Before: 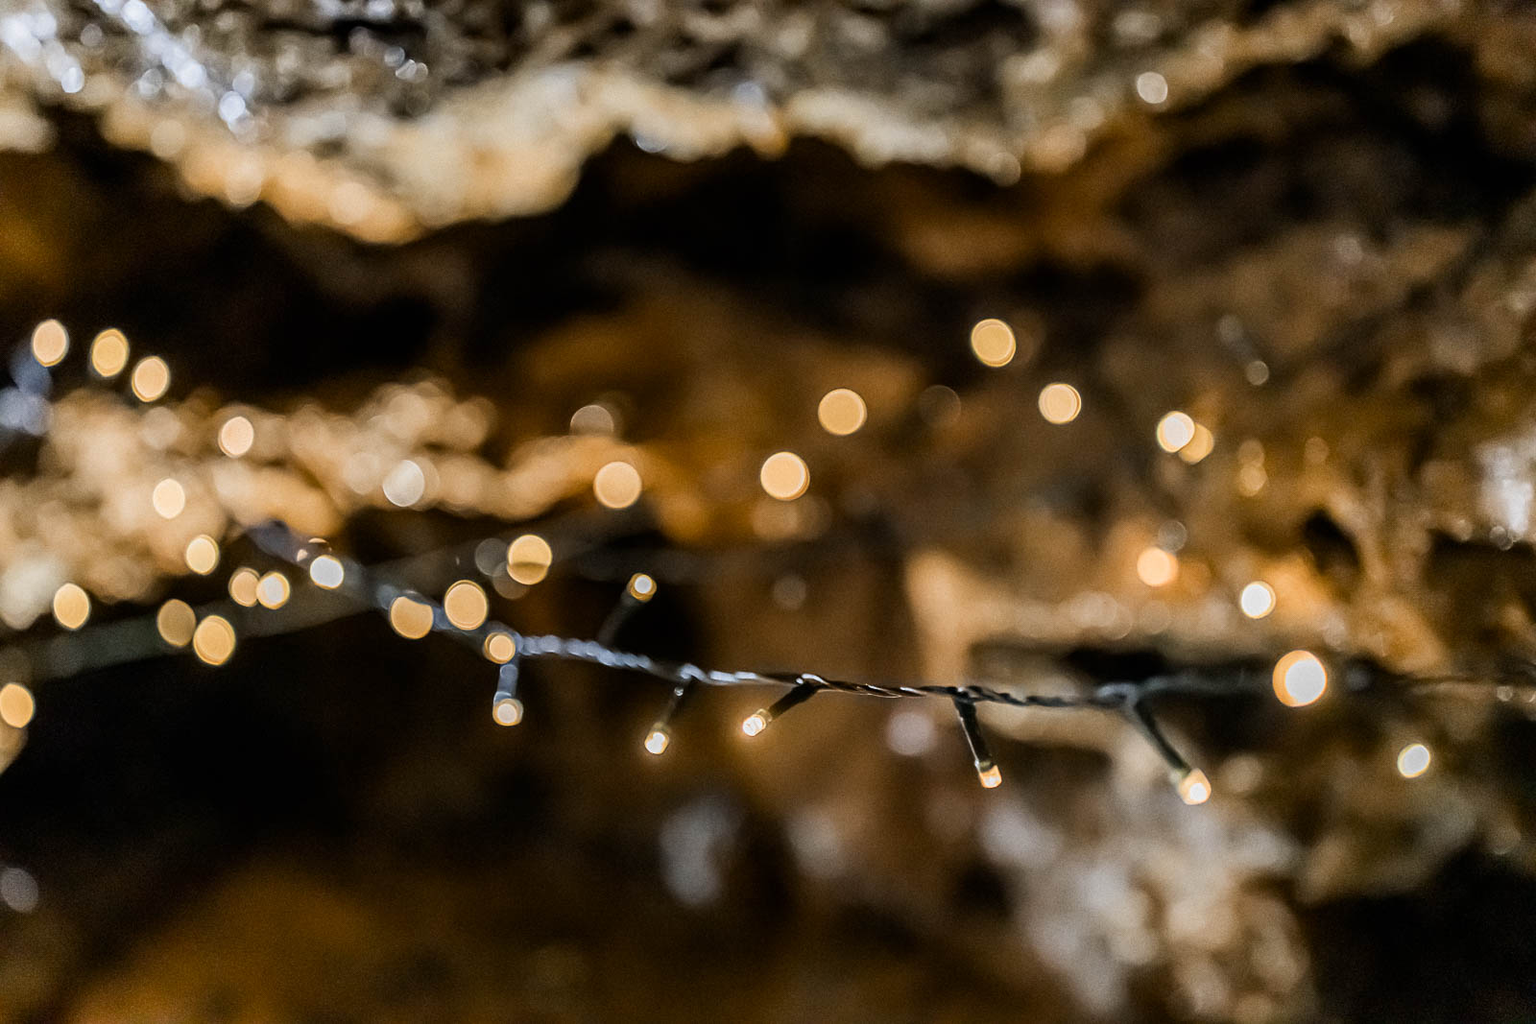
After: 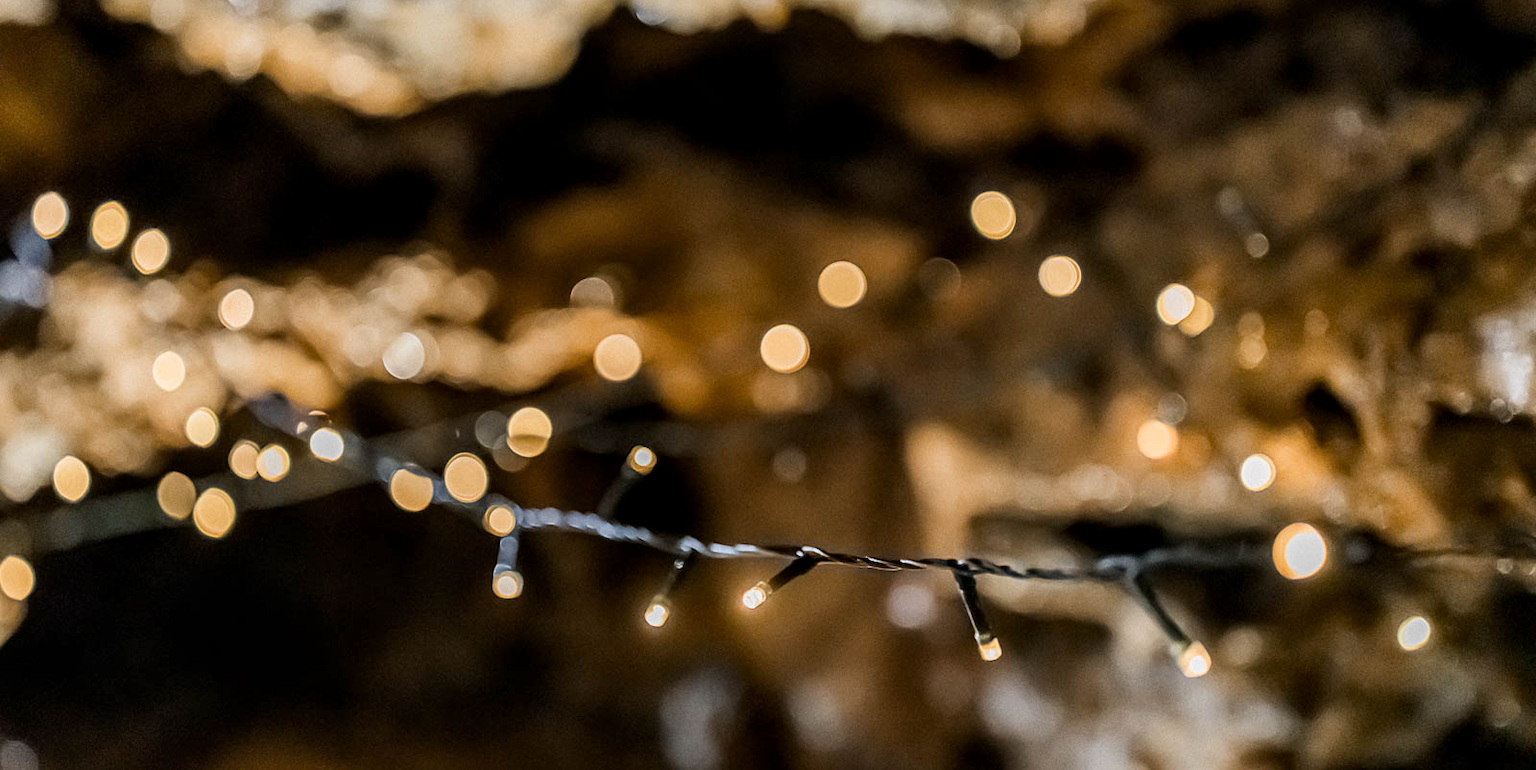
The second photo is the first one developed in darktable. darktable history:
crop and rotate: top 12.505%, bottom 12.172%
local contrast: mode bilateral grid, contrast 20, coarseness 50, detail 119%, midtone range 0.2
